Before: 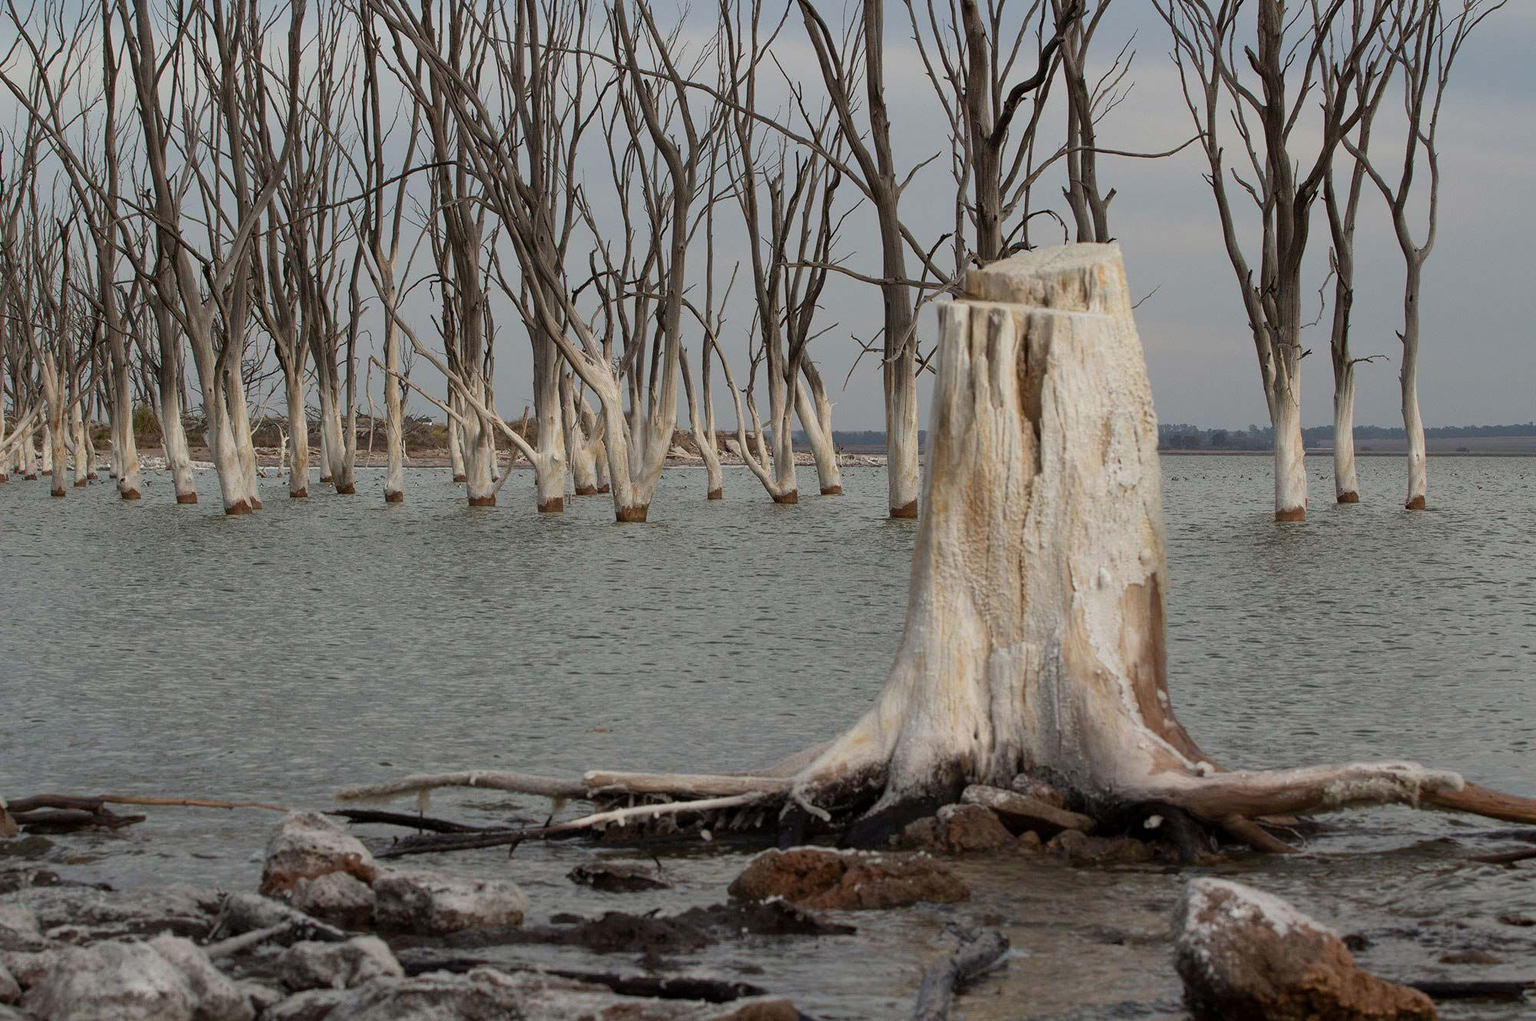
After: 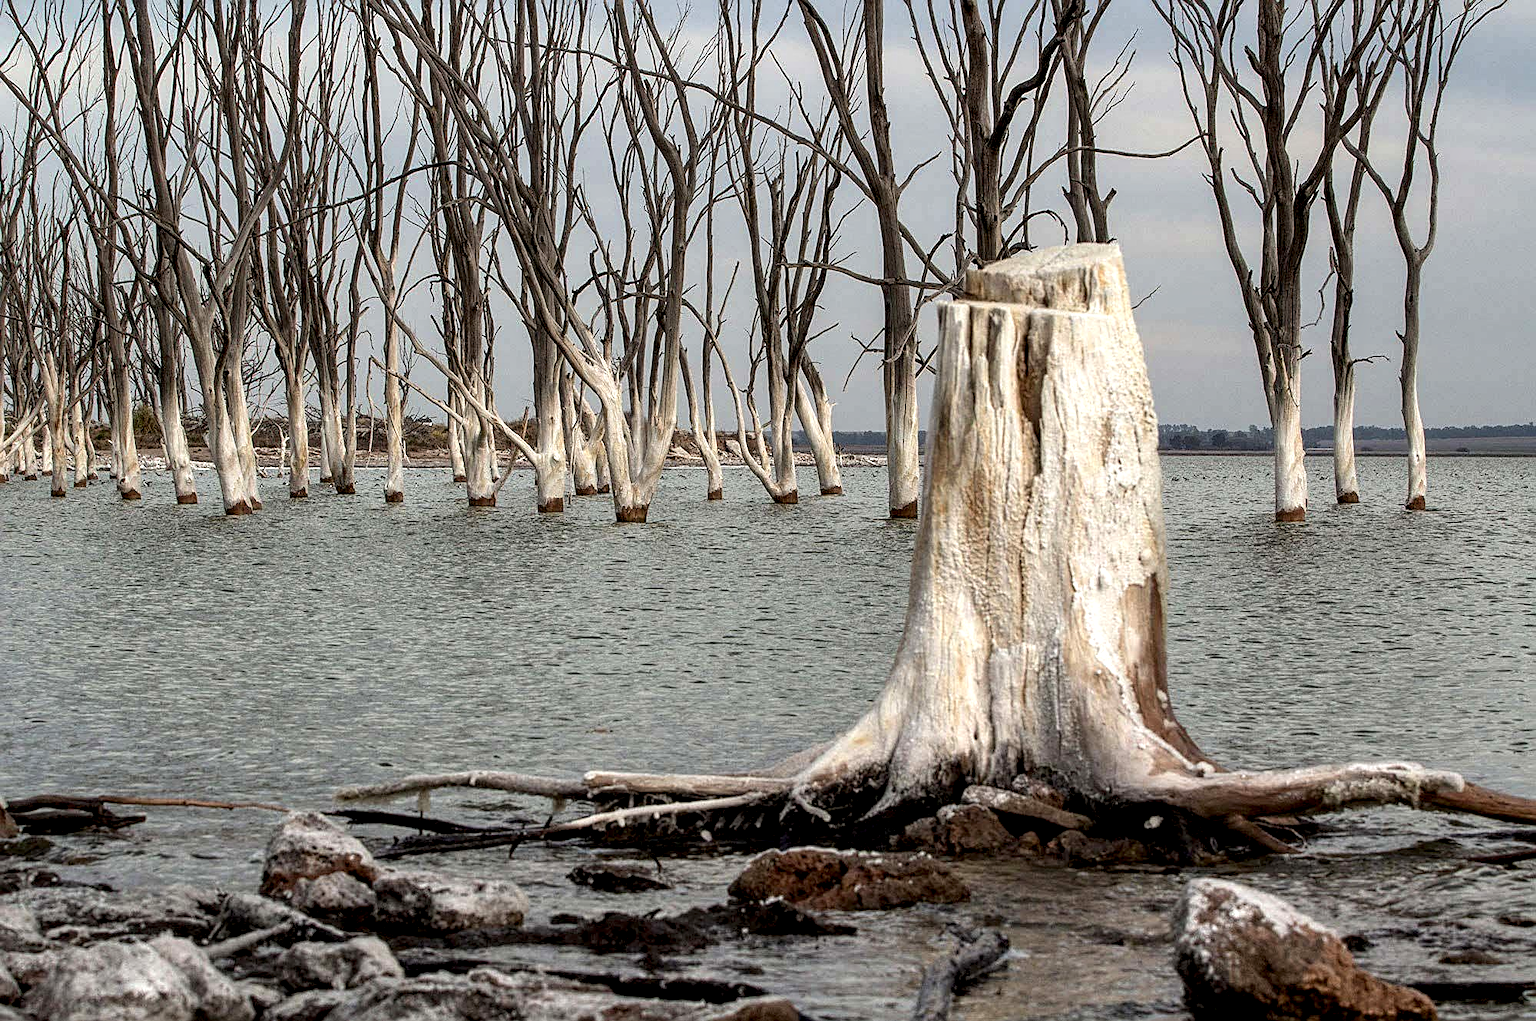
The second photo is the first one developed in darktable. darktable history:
exposure: black level correction 0.001, exposure 0.5 EV, compensate exposure bias true, compensate highlight preservation false
sharpen: on, module defaults
local contrast: highlights 65%, shadows 54%, detail 169%, midtone range 0.514
